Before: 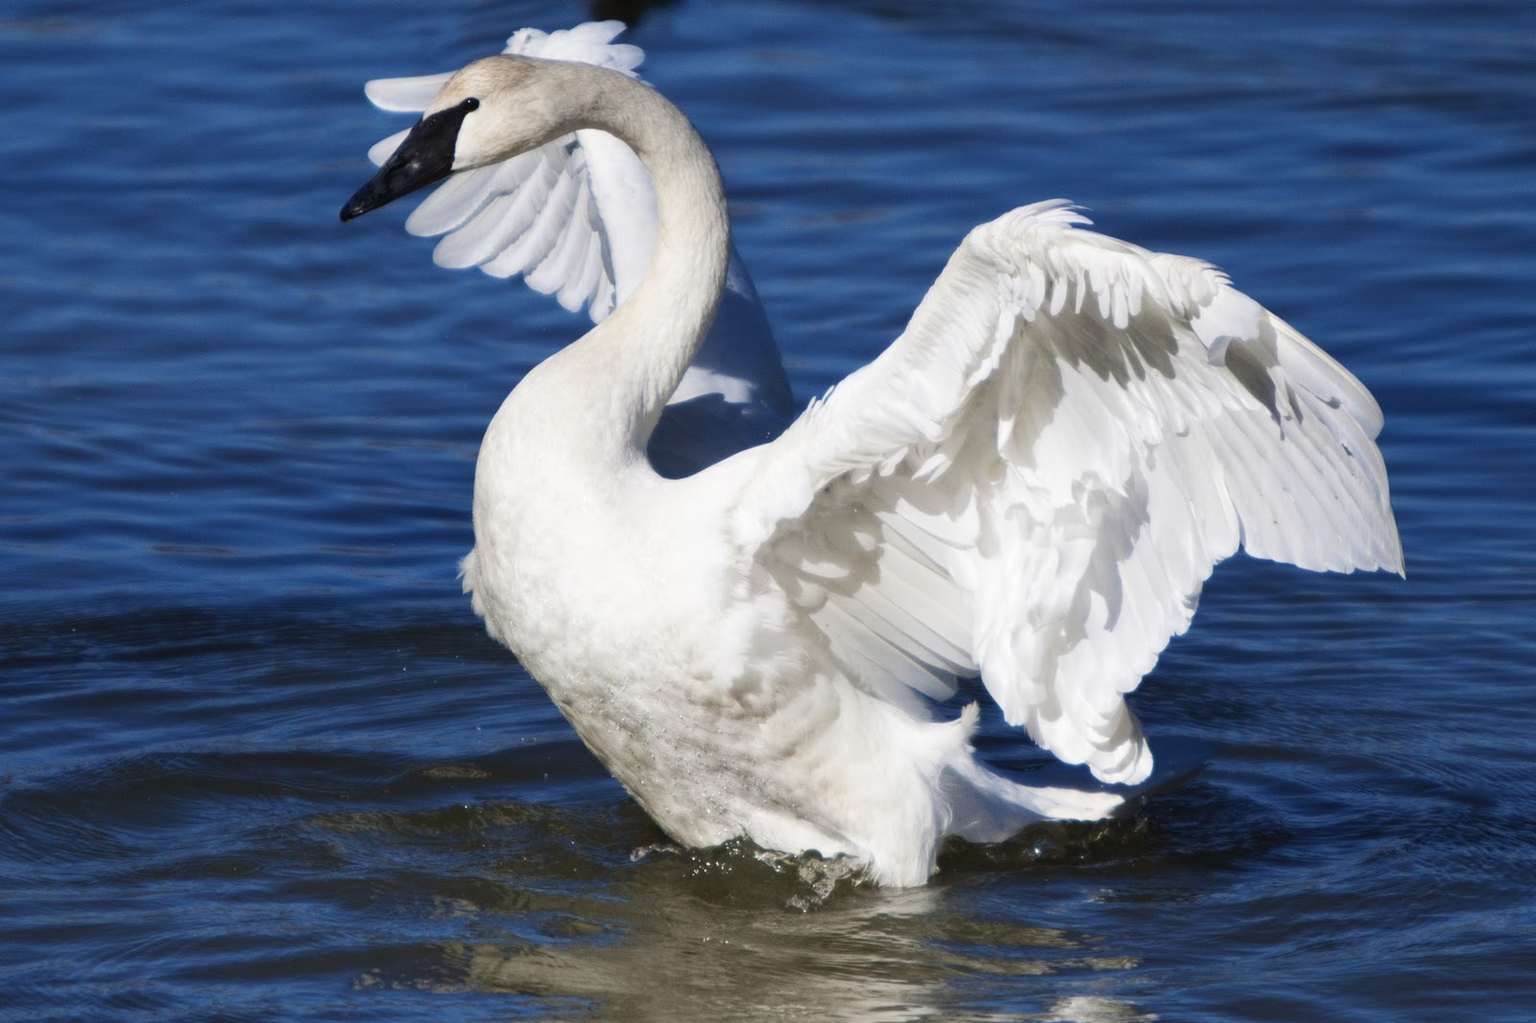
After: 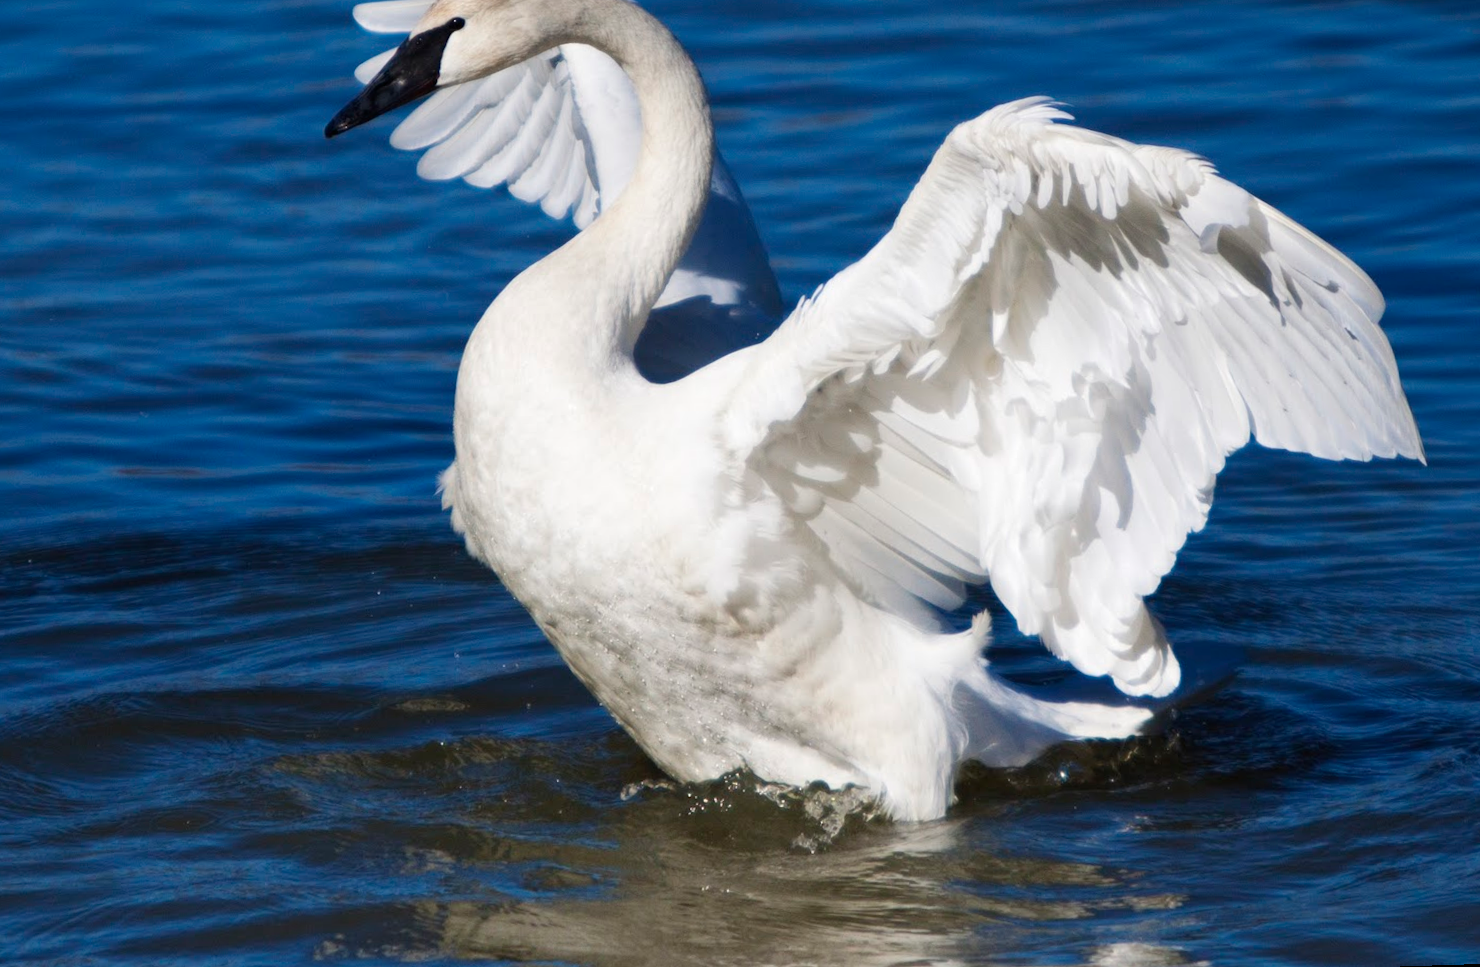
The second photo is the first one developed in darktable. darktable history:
crop and rotate: top 6.25%
rotate and perspective: rotation -1.68°, lens shift (vertical) -0.146, crop left 0.049, crop right 0.912, crop top 0.032, crop bottom 0.96
